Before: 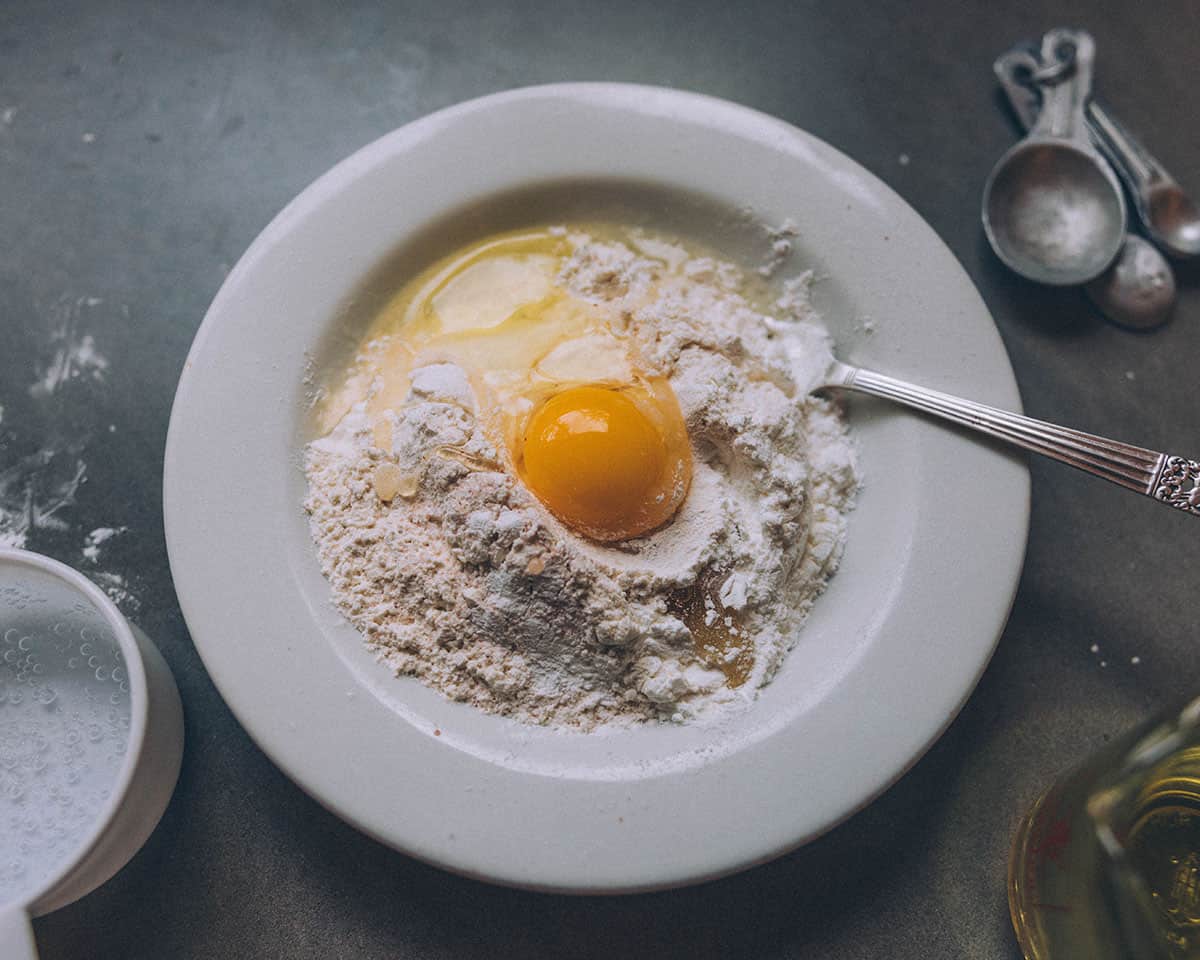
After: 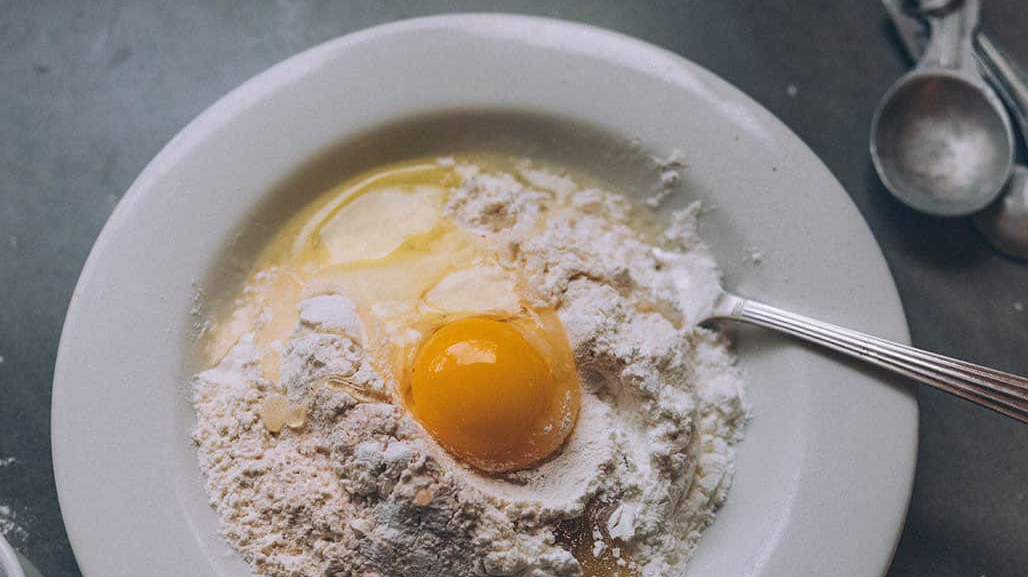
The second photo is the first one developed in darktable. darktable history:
crop and rotate: left 9.401%, top 7.188%, right 4.932%, bottom 32.673%
